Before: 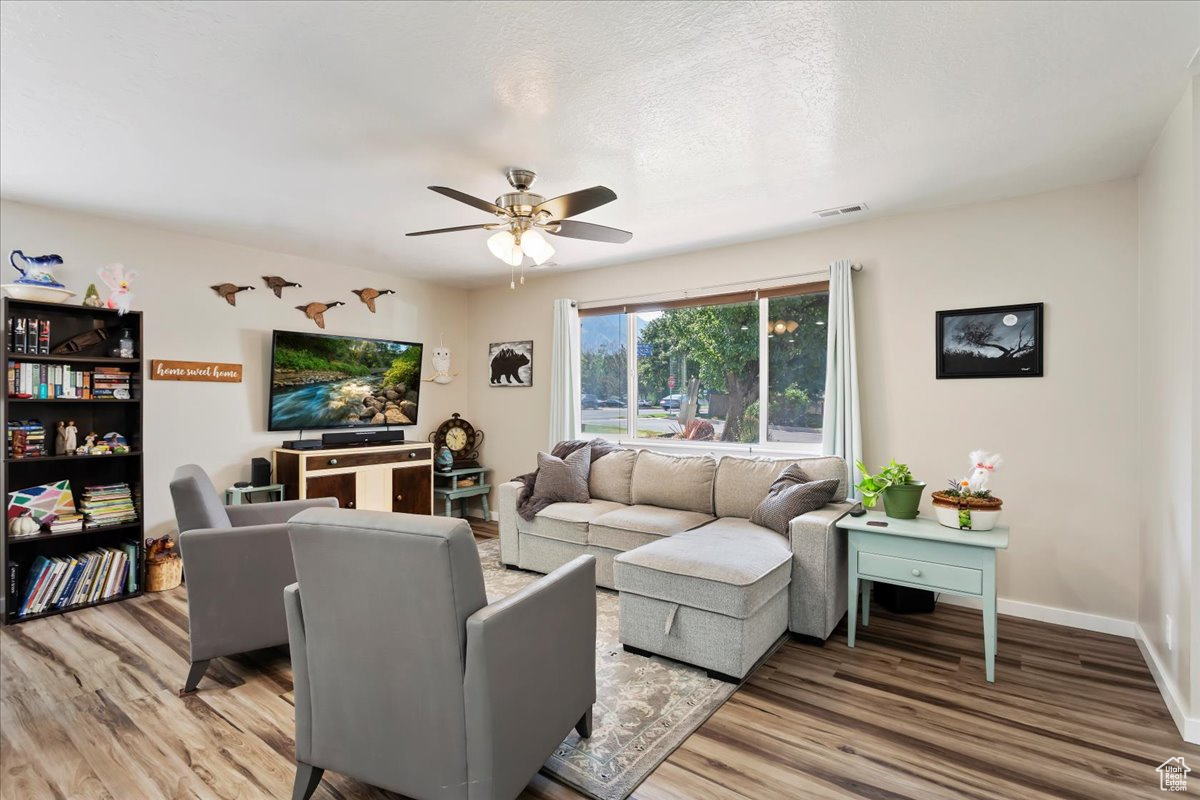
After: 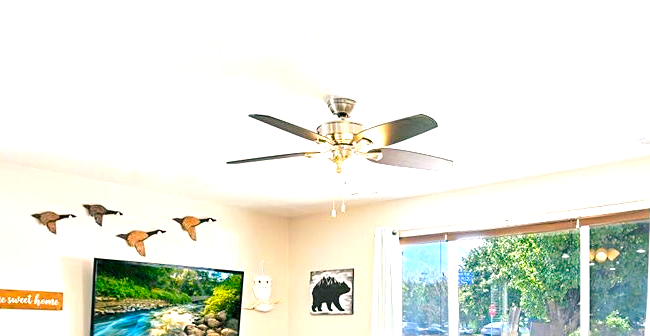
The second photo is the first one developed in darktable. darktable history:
exposure: black level correction 0, exposure 1.106 EV, compensate highlight preservation false
crop: left 14.92%, top 9.081%, right 30.91%, bottom 48.806%
color balance rgb: shadows lift › luminance -28.434%, shadows lift › chroma 10.023%, shadows lift › hue 232.44°, perceptual saturation grading › global saturation 1.974%, perceptual saturation grading › highlights -1.129%, perceptual saturation grading › mid-tones 3.641%, perceptual saturation grading › shadows 8.702%, perceptual brilliance grading › mid-tones 10.181%, perceptual brilliance grading › shadows 14.973%, global vibrance 41.669%
sharpen: radius 2.12, amount 0.378, threshold 0.059
